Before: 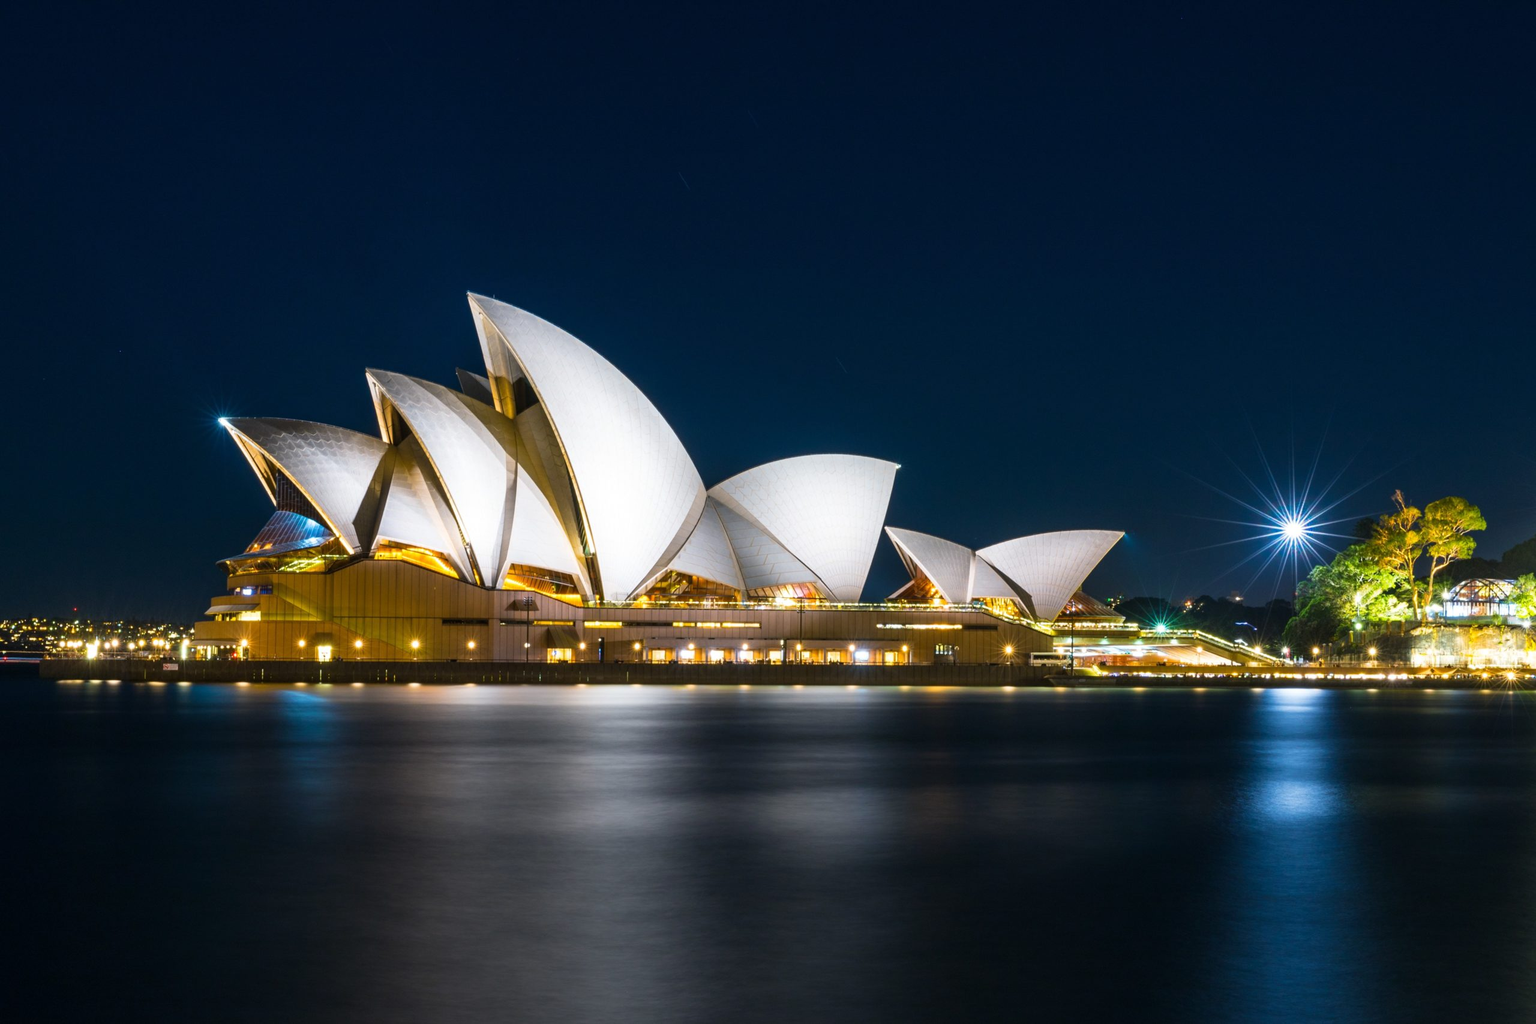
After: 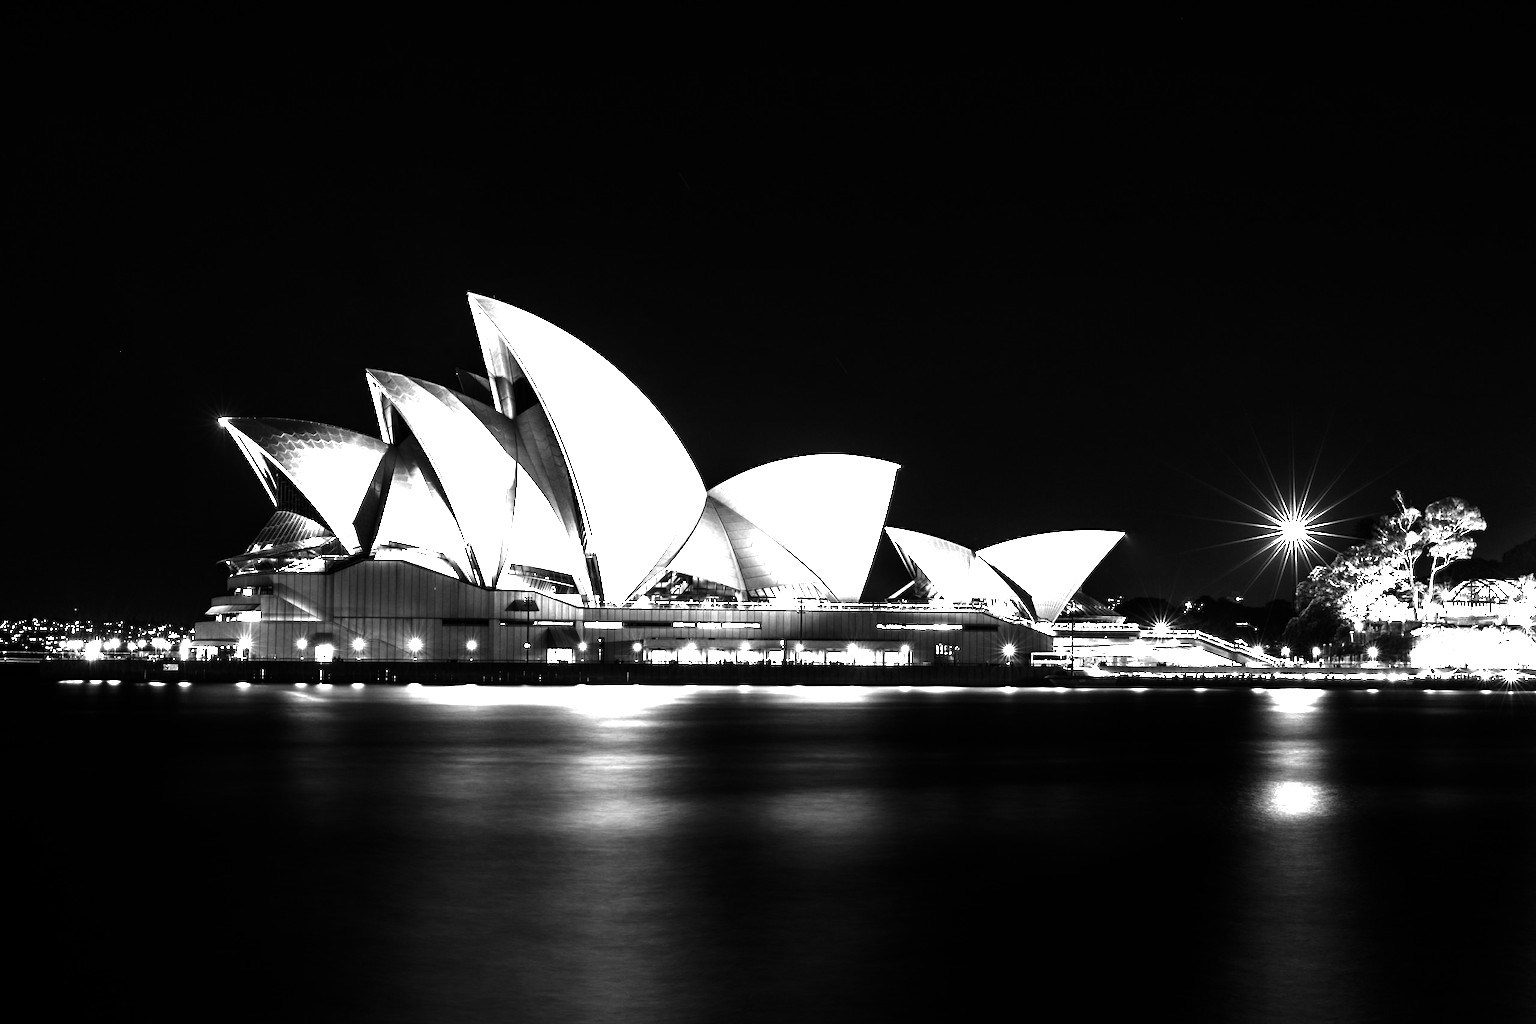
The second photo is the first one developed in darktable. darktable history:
contrast brightness saturation: contrast -0.03, brightness -0.59, saturation -1
tone equalizer: -8 EV -0.75 EV, -7 EV -0.7 EV, -6 EV -0.6 EV, -5 EV -0.4 EV, -3 EV 0.4 EV, -2 EV 0.6 EV, -1 EV 0.7 EV, +0 EV 0.75 EV, edges refinement/feathering 500, mask exposure compensation -1.57 EV, preserve details no
exposure: black level correction 0, exposure 1.1 EV, compensate highlight preservation false
